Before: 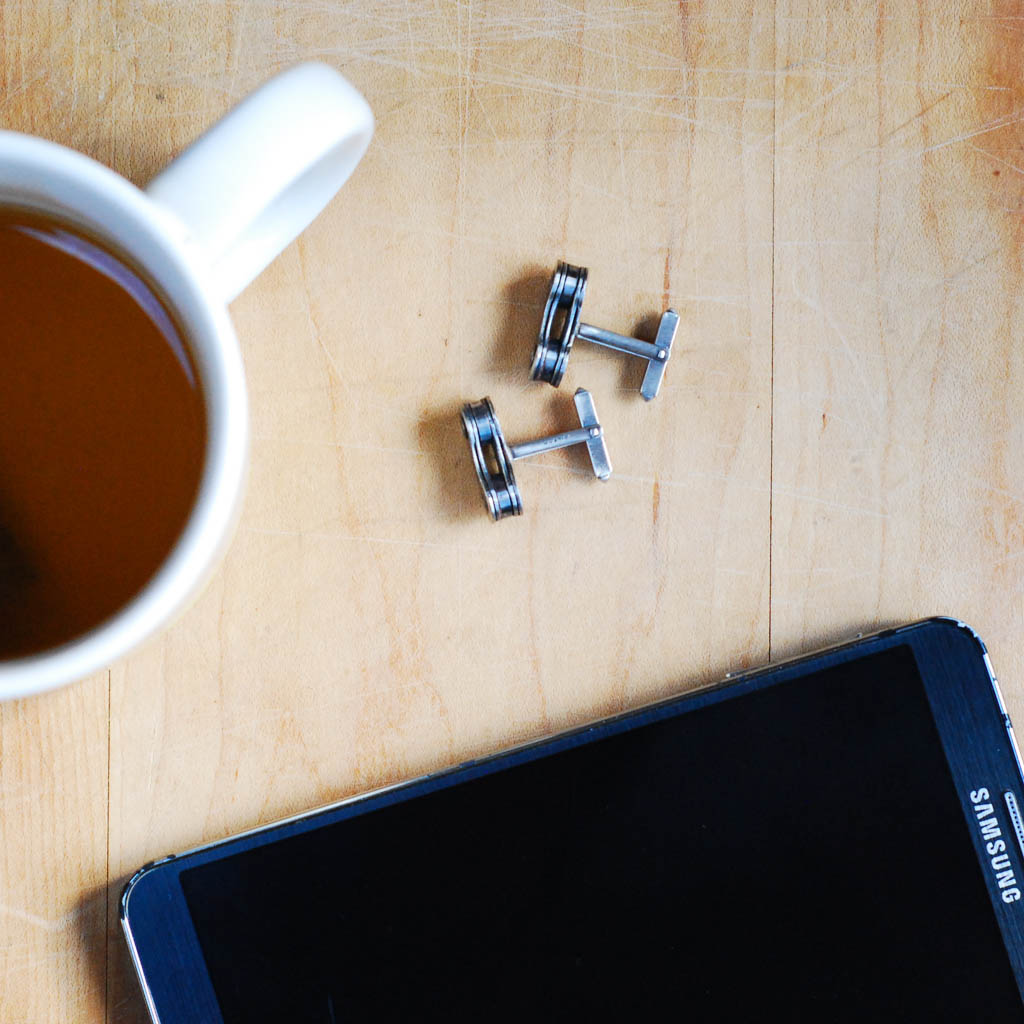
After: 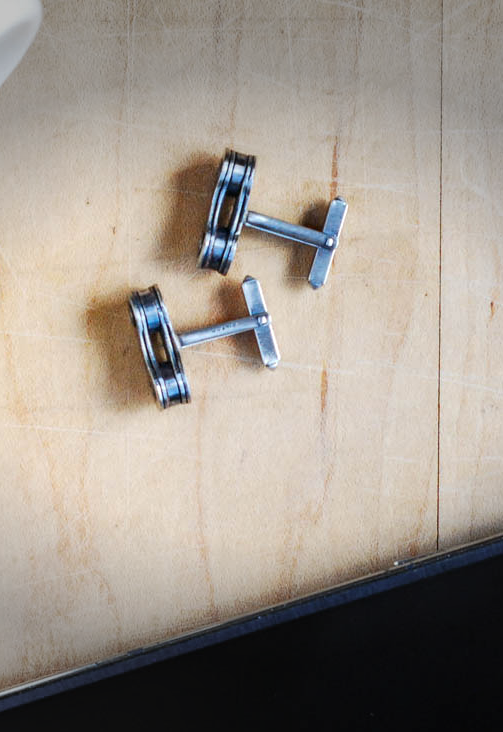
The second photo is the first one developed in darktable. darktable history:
crop: left 32.462%, top 10.974%, right 18.333%, bottom 17.509%
vignetting: fall-off start 71.28%, width/height ratio 1.333
local contrast: on, module defaults
exposure: exposure 0.027 EV, compensate highlight preservation false
